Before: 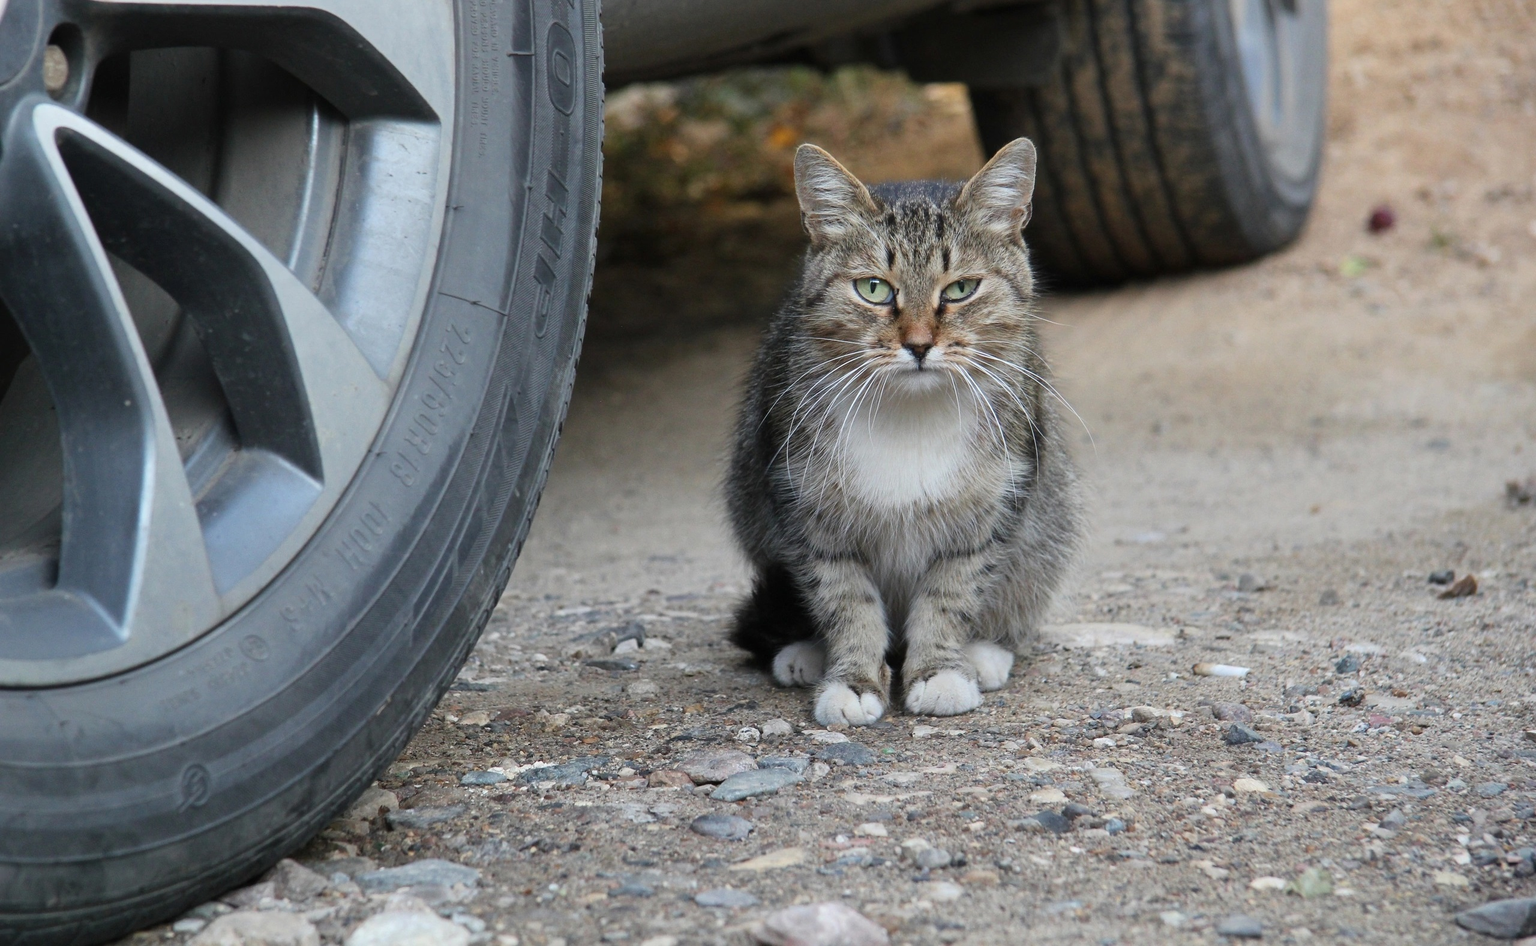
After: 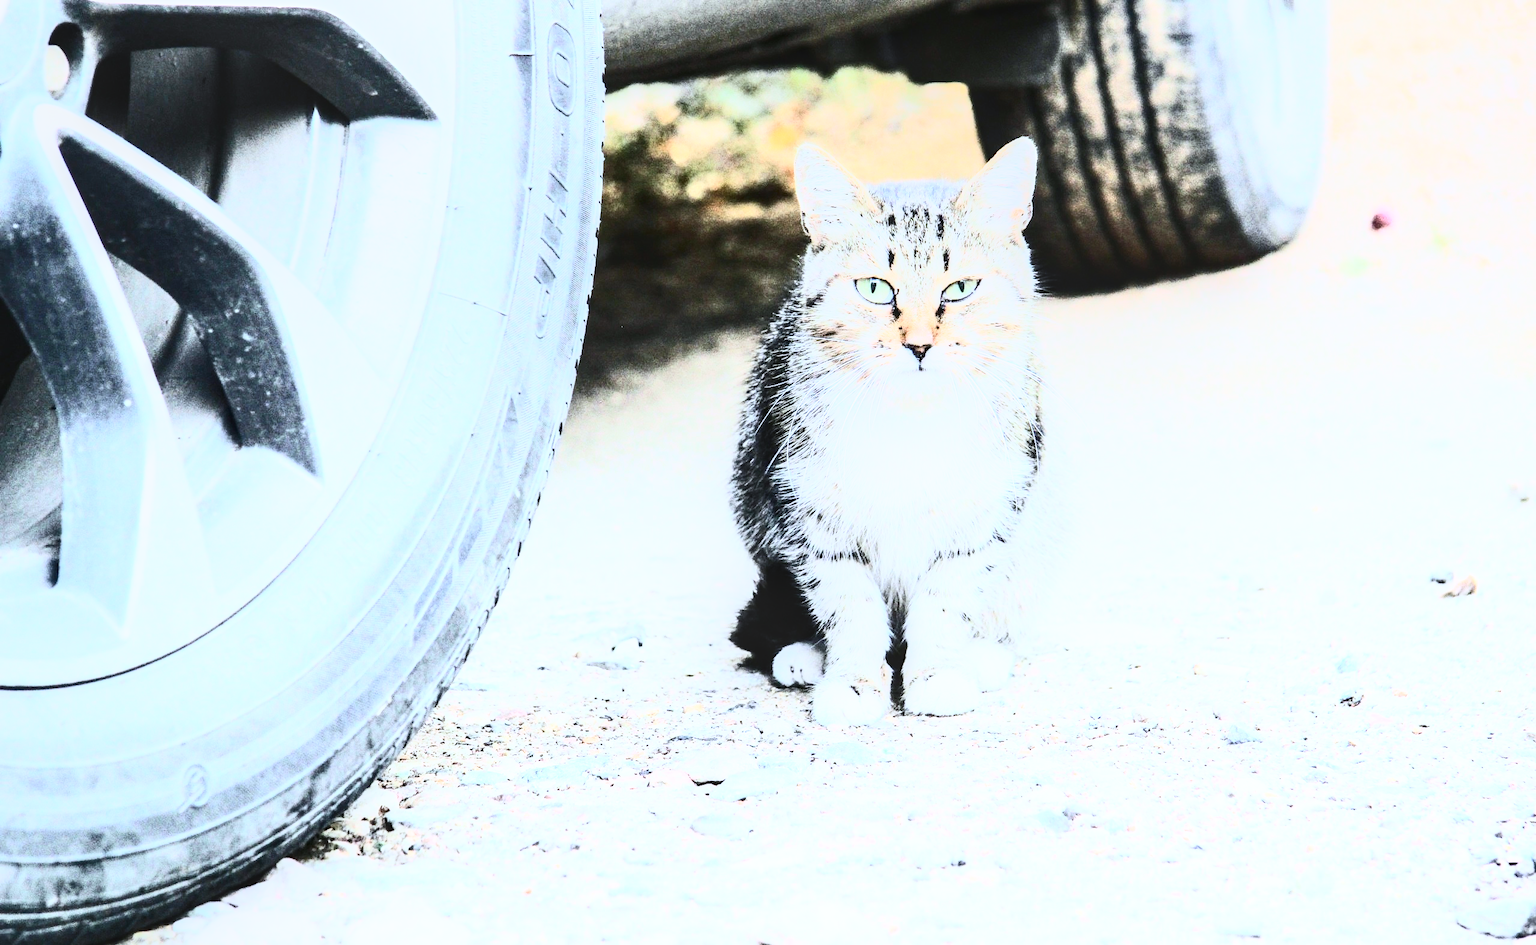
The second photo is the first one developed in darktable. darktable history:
filmic rgb: black relative exposure -11.88 EV, white relative exposure 5.43 EV, threshold 3 EV, hardness 4.49, latitude 50%, contrast 1.14, color science v5 (2021), contrast in shadows safe, contrast in highlights safe, enable highlight reconstruction true
contrast brightness saturation: contrast 0.93, brightness 0.2
white balance: red 0.924, blue 1.095
local contrast: on, module defaults
exposure: black level correction 0, exposure 2.327 EV, compensate exposure bias true, compensate highlight preservation false
tone equalizer: on, module defaults
